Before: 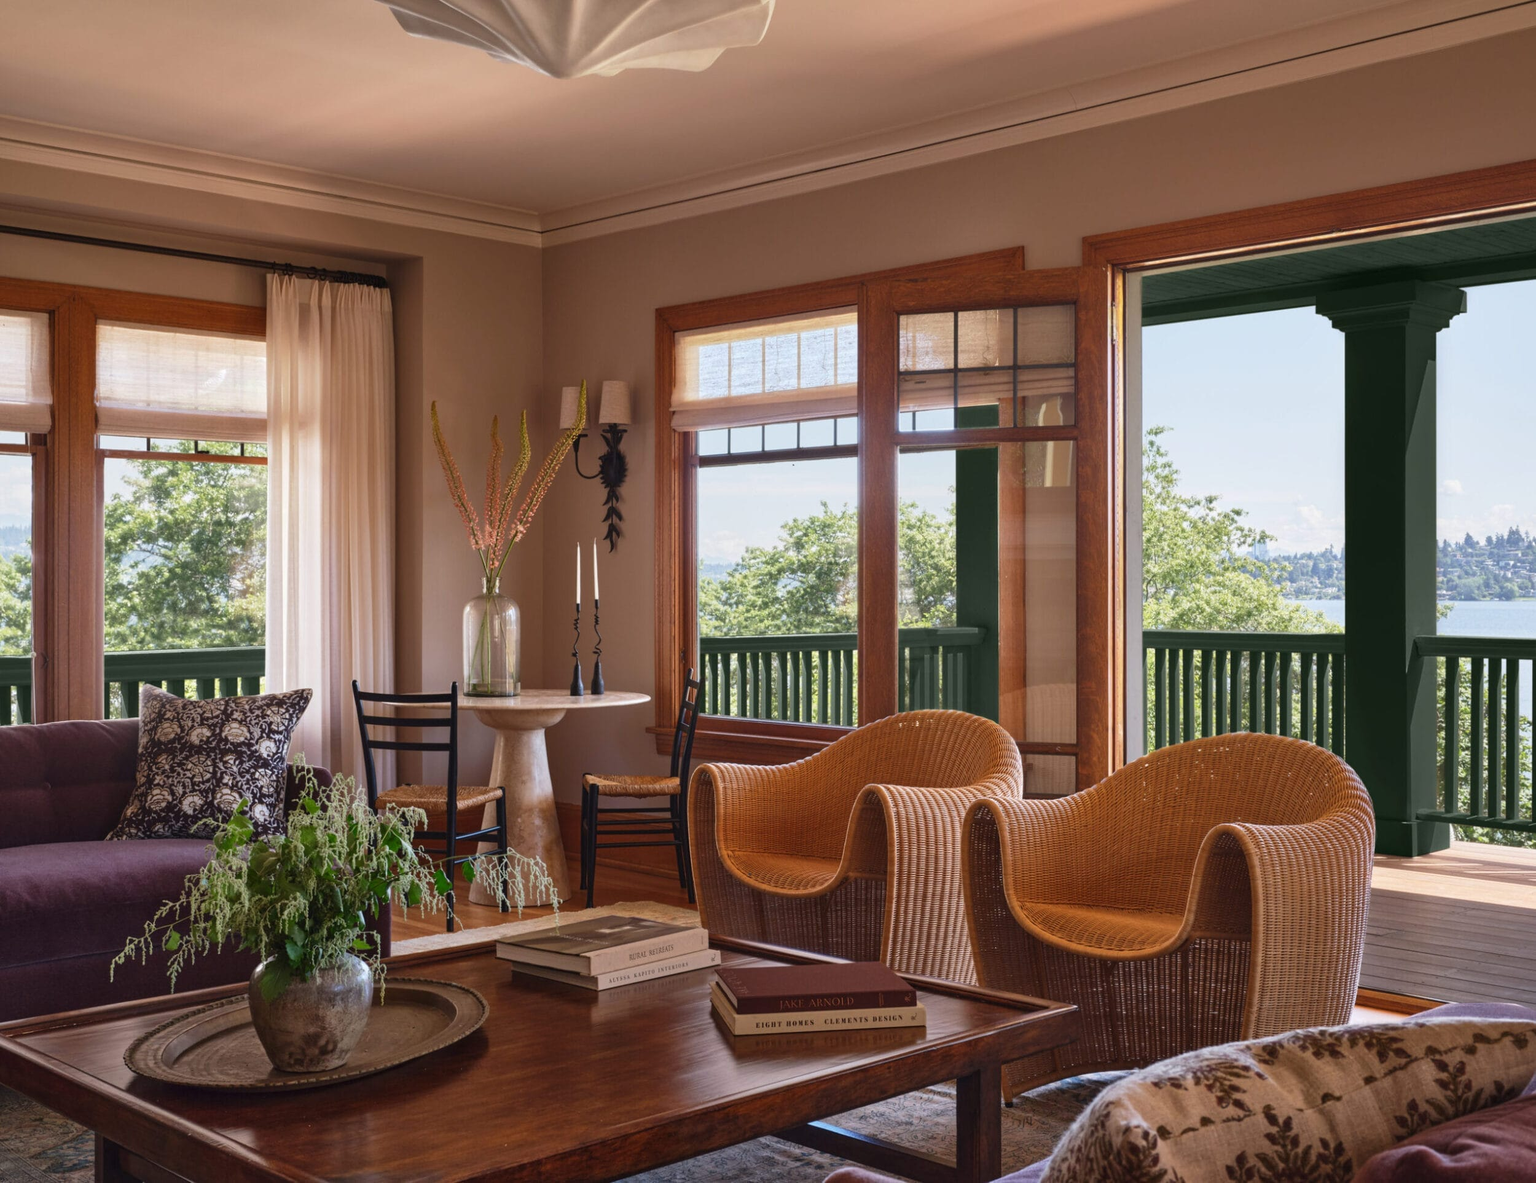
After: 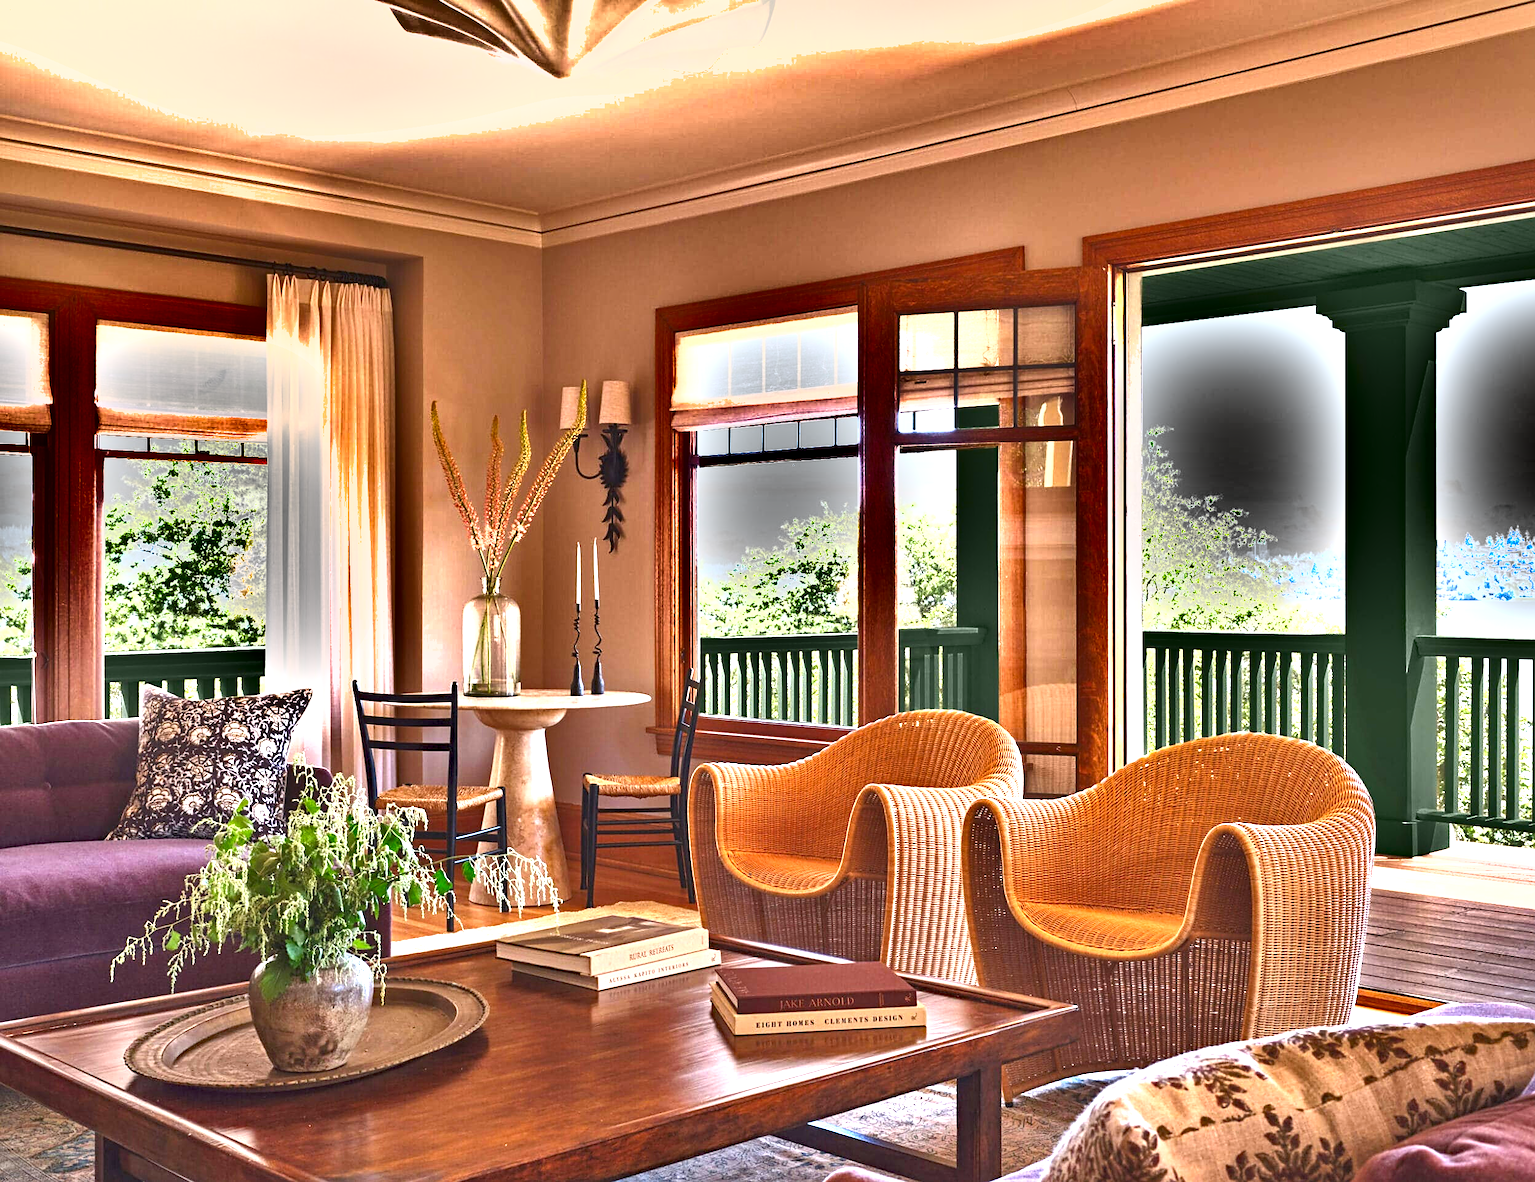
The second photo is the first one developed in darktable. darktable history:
tone equalizer: on, module defaults
sharpen: radius 1.864, amount 0.398, threshold 1.271
shadows and highlights: white point adjustment -3.64, highlights -63.34, highlights color adjustment 42%, soften with gaussian
haze removal: compatibility mode true, adaptive false
exposure: black level correction 0, exposure 2.138 EV, compensate exposure bias true, compensate highlight preservation false
